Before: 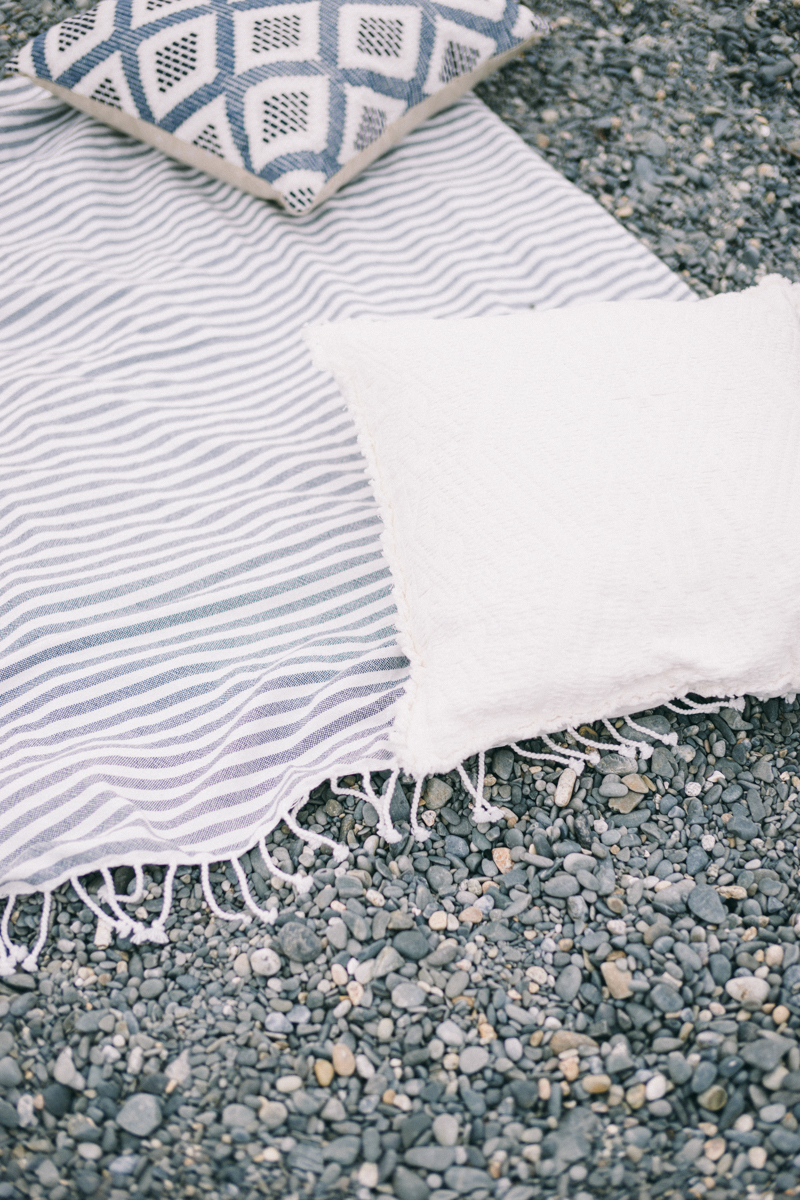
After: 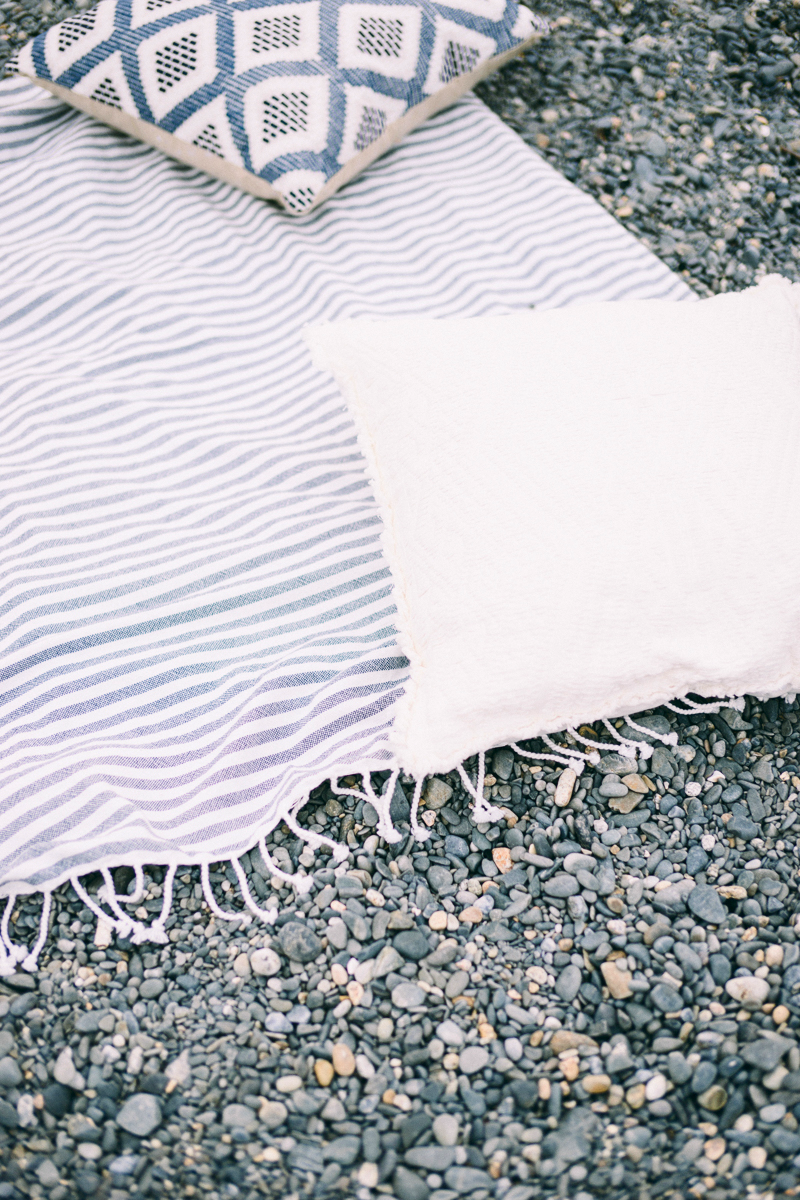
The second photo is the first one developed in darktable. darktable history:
contrast brightness saturation: contrast 0.178, saturation 0.309
